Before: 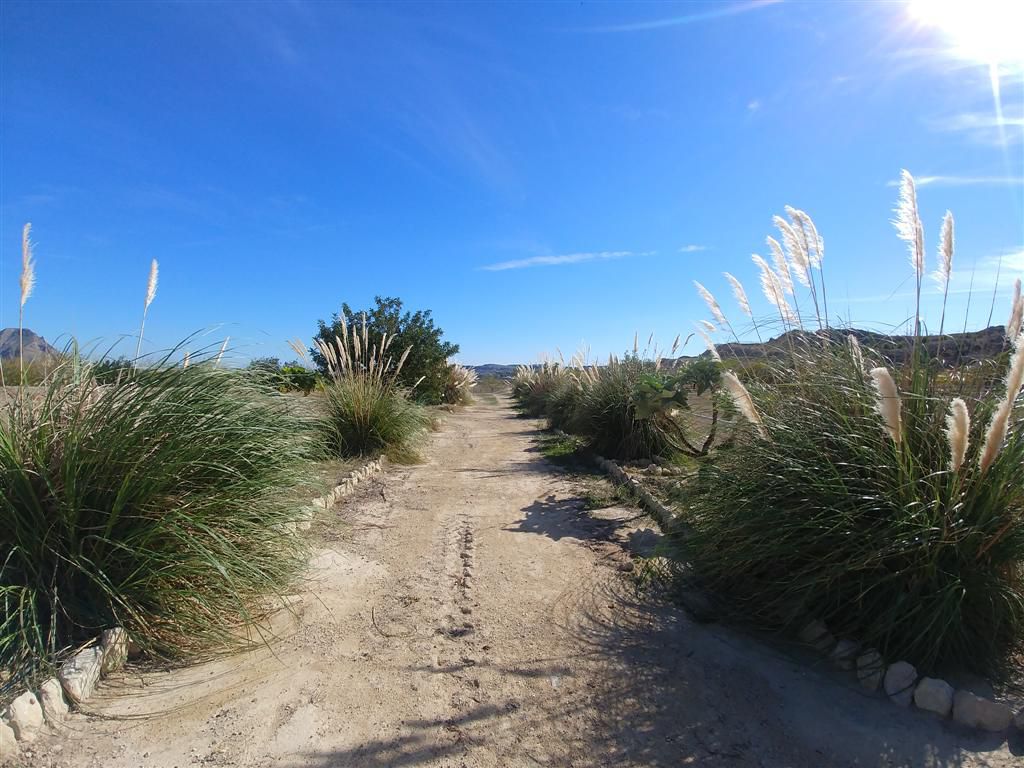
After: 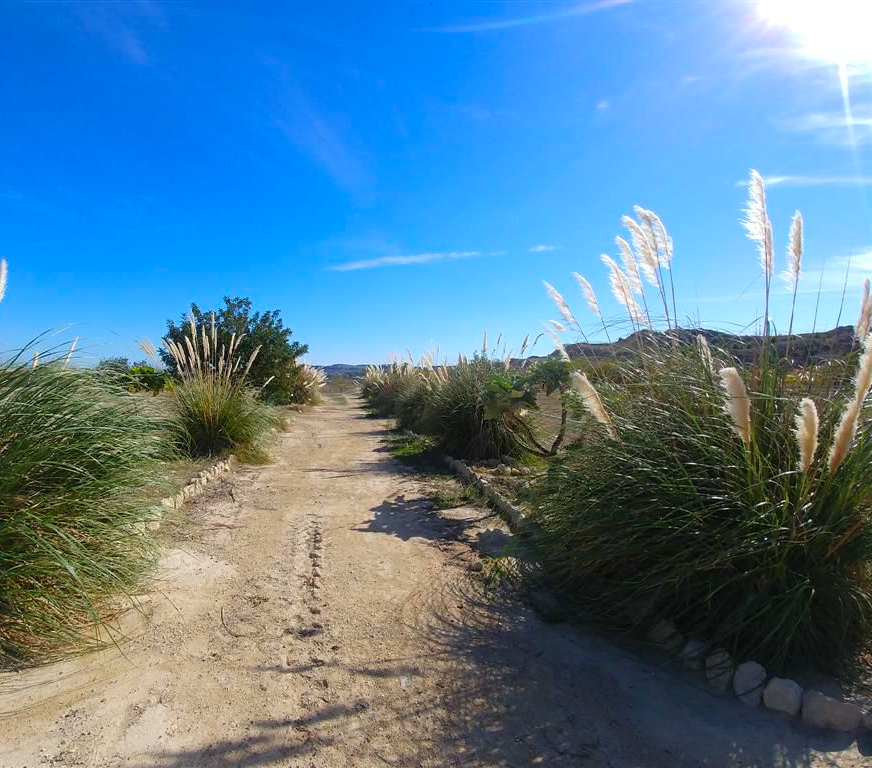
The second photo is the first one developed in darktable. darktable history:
color balance rgb: perceptual saturation grading › global saturation 29.98%
crop and rotate: left 14.811%
